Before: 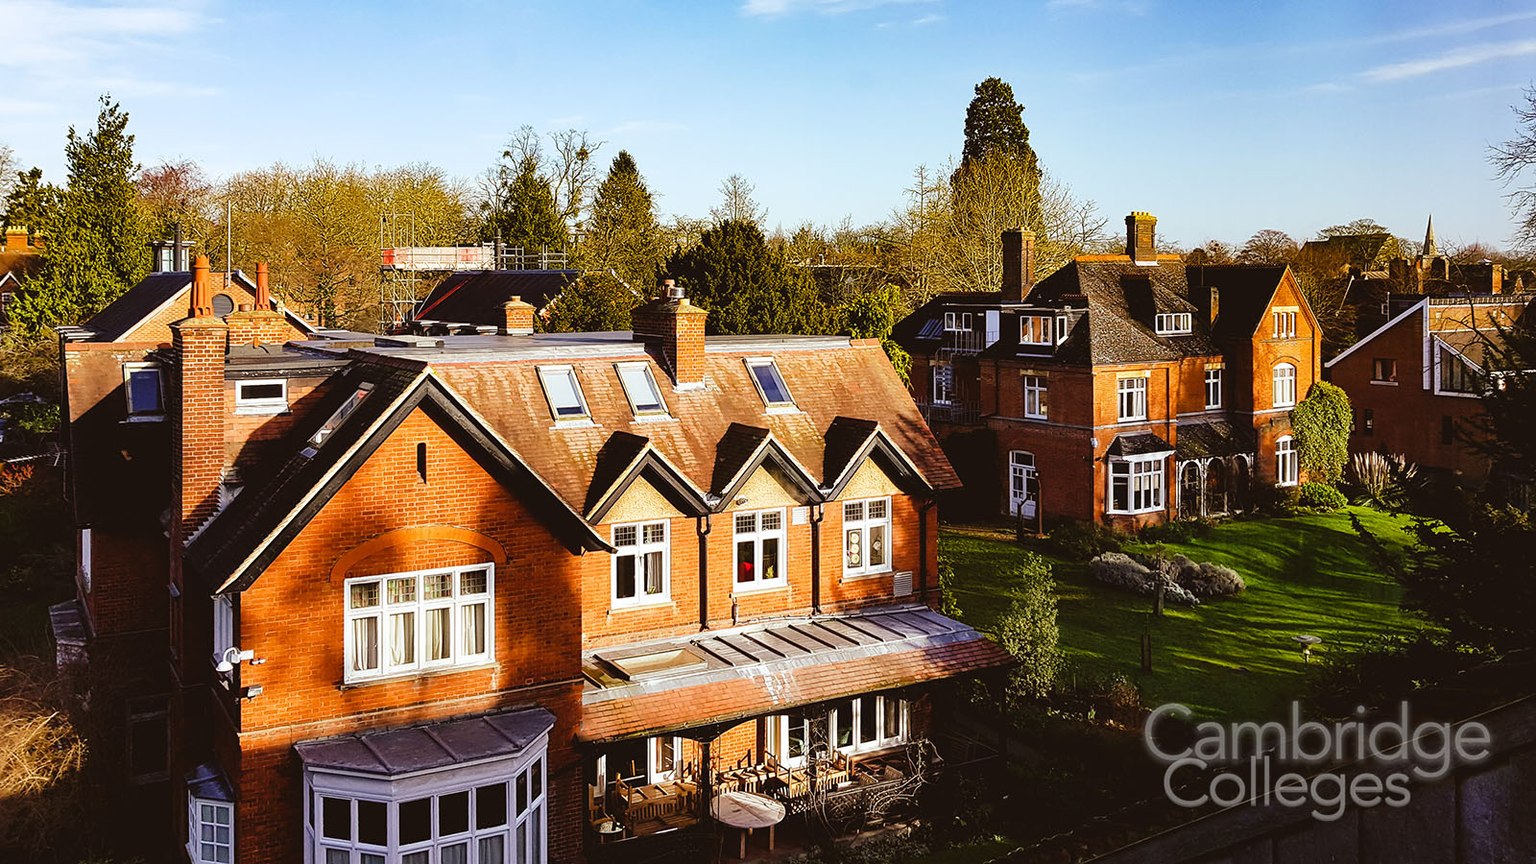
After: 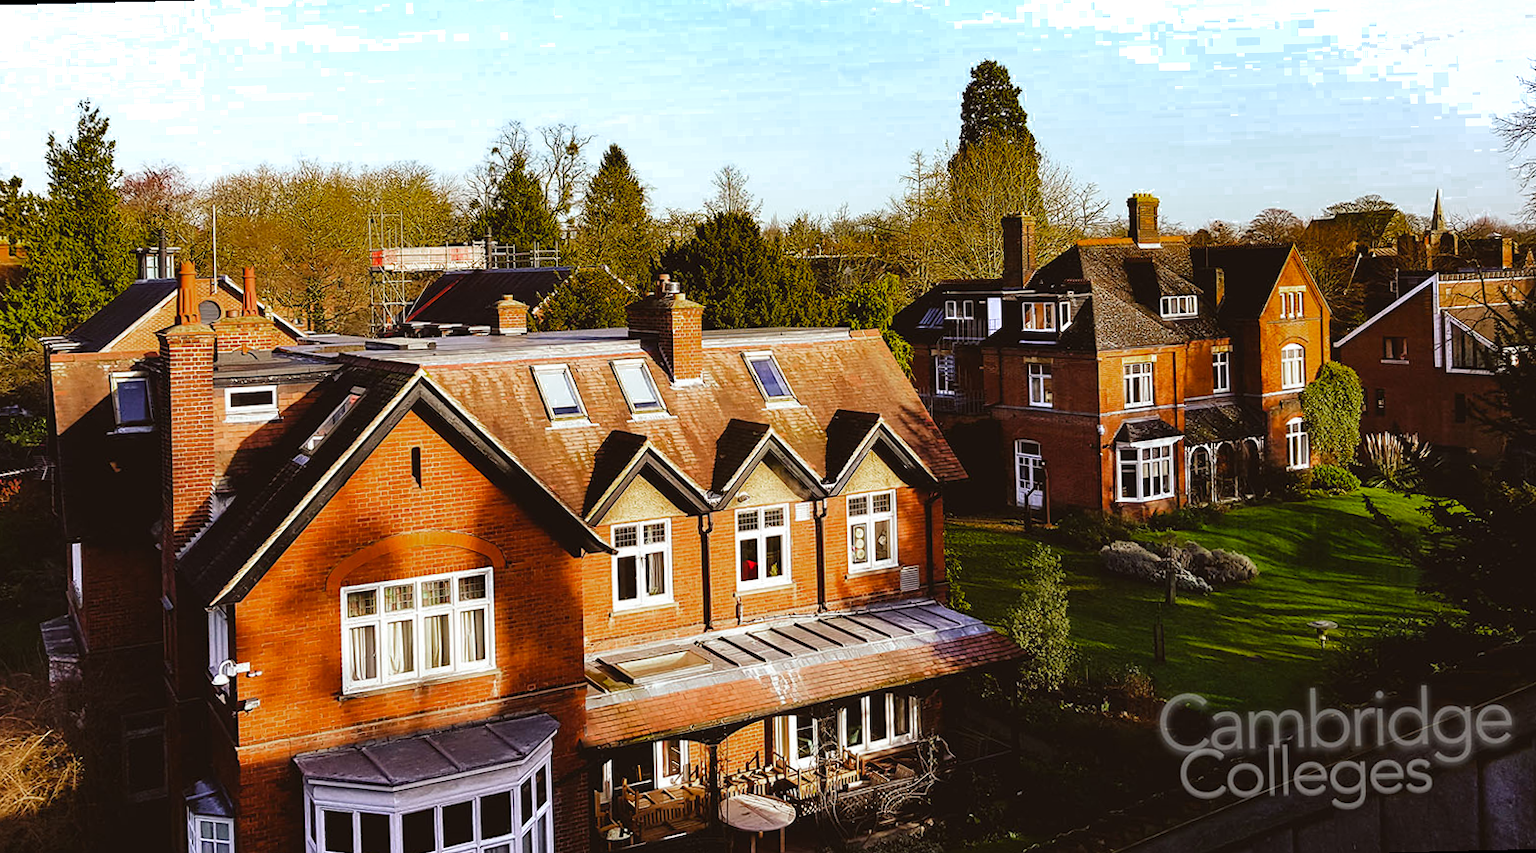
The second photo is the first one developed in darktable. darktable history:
color zones: curves: ch0 [(0.203, 0.433) (0.607, 0.517) (0.697, 0.696) (0.705, 0.897)]
rotate and perspective: rotation -1.42°, crop left 0.016, crop right 0.984, crop top 0.035, crop bottom 0.965
